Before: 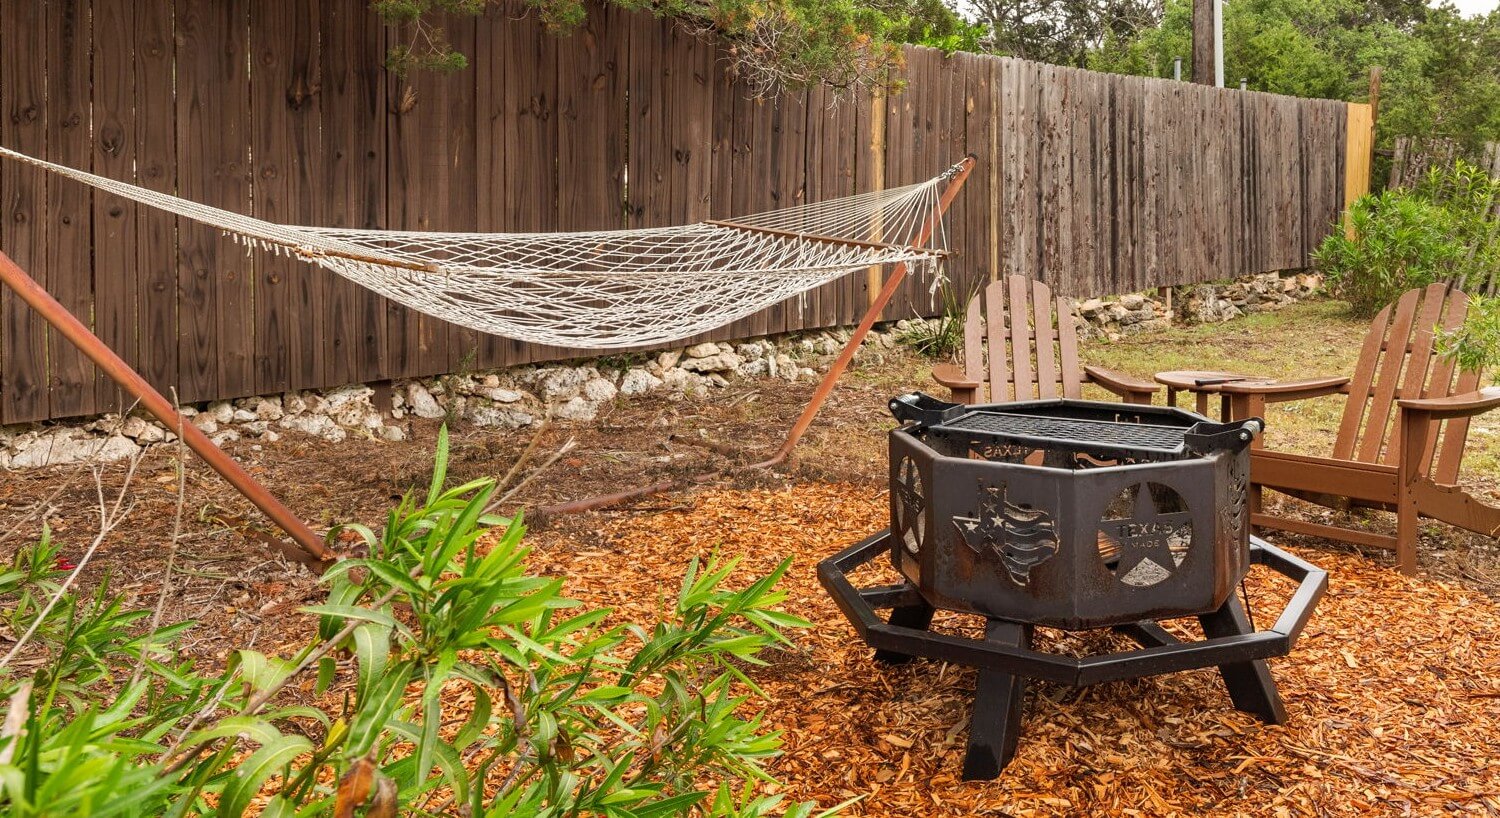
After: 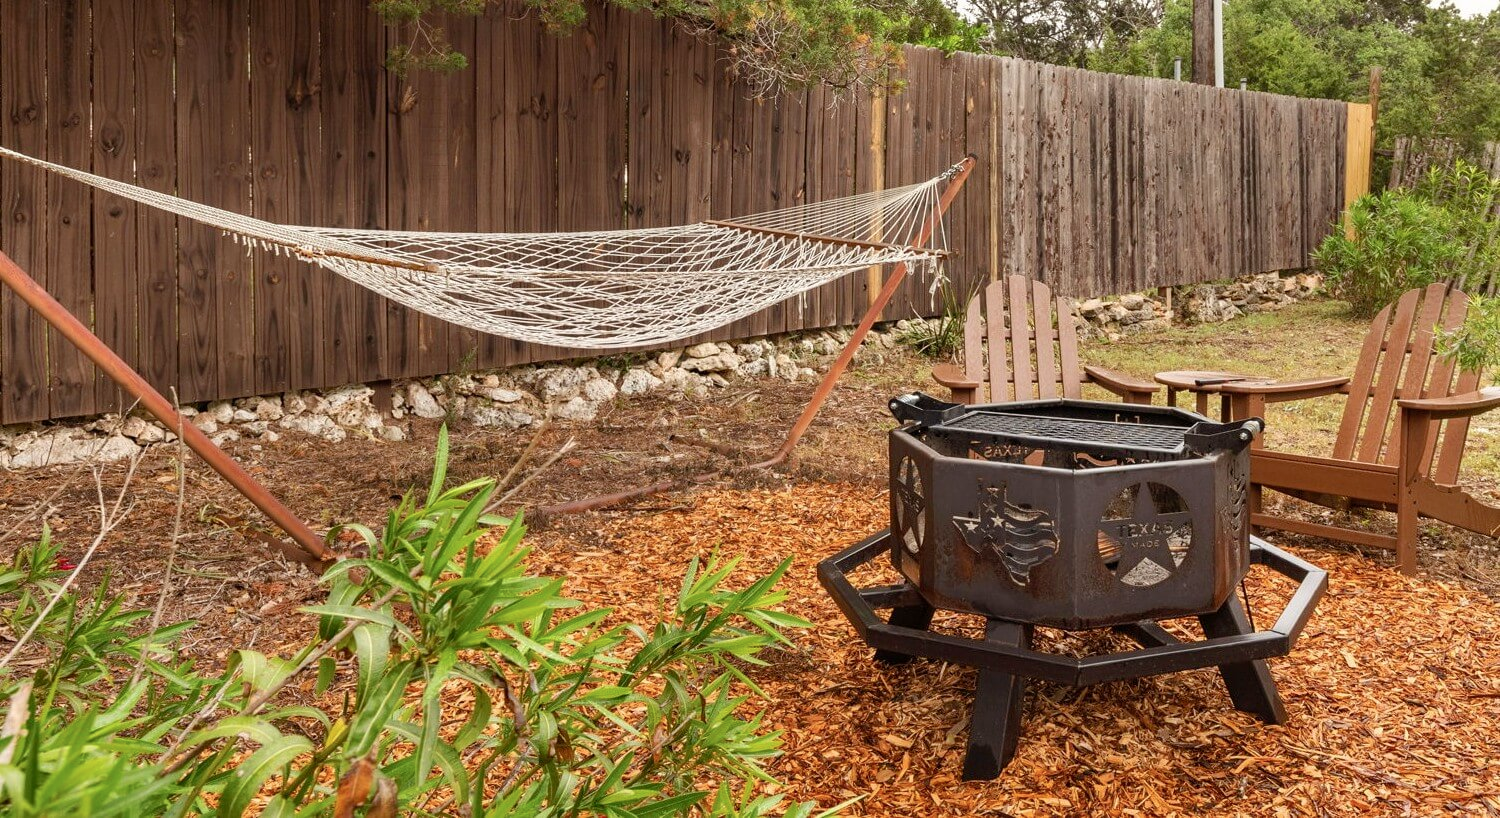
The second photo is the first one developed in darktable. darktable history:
color balance rgb: power › luminance 1.091%, power › chroma 0.375%, power › hue 31.83°, linear chroma grading › shadows -2.201%, linear chroma grading › highlights -14.919%, linear chroma grading › global chroma -9.452%, linear chroma grading › mid-tones -10.182%, perceptual saturation grading › global saturation 11.663%, global vibrance 20%
